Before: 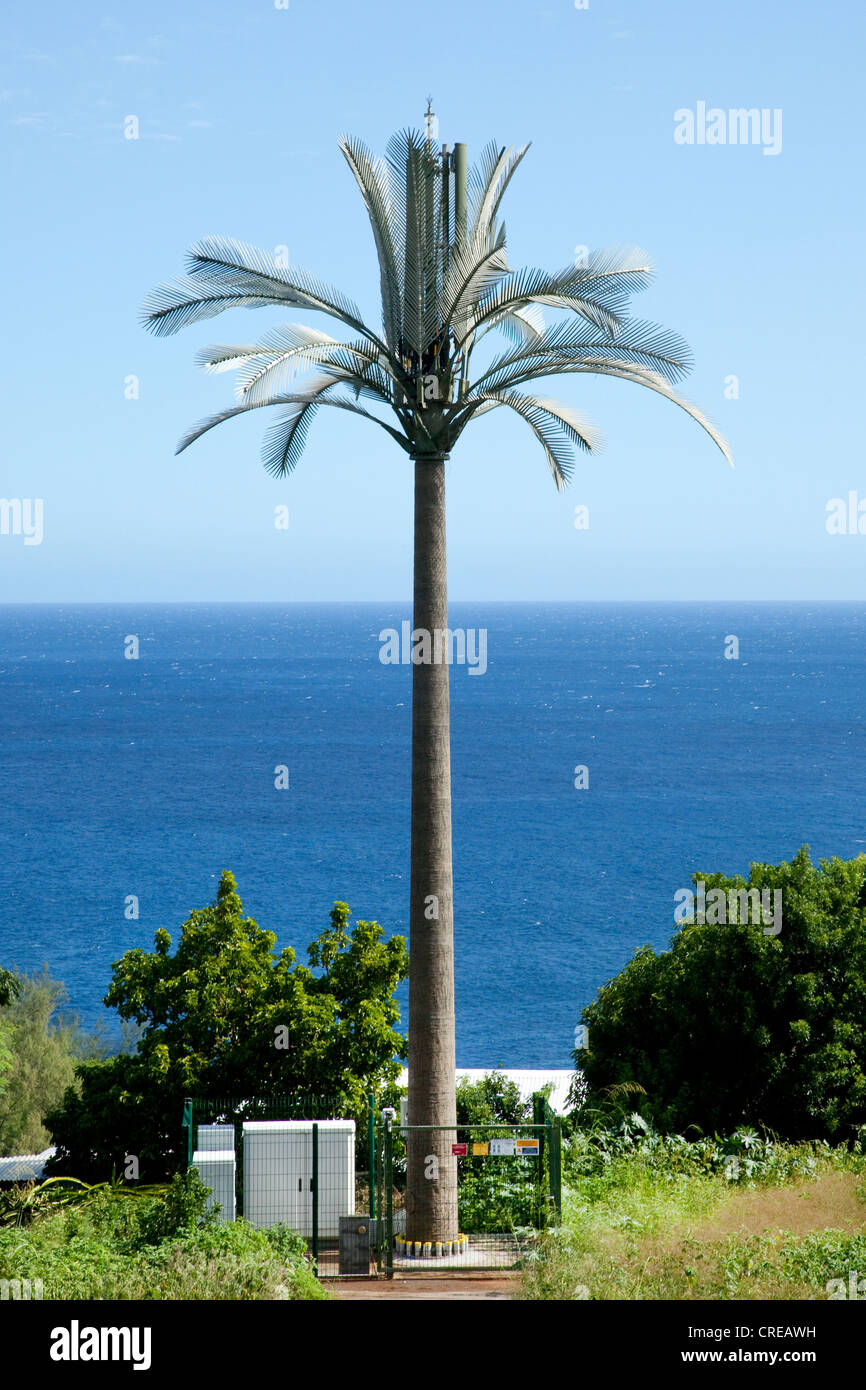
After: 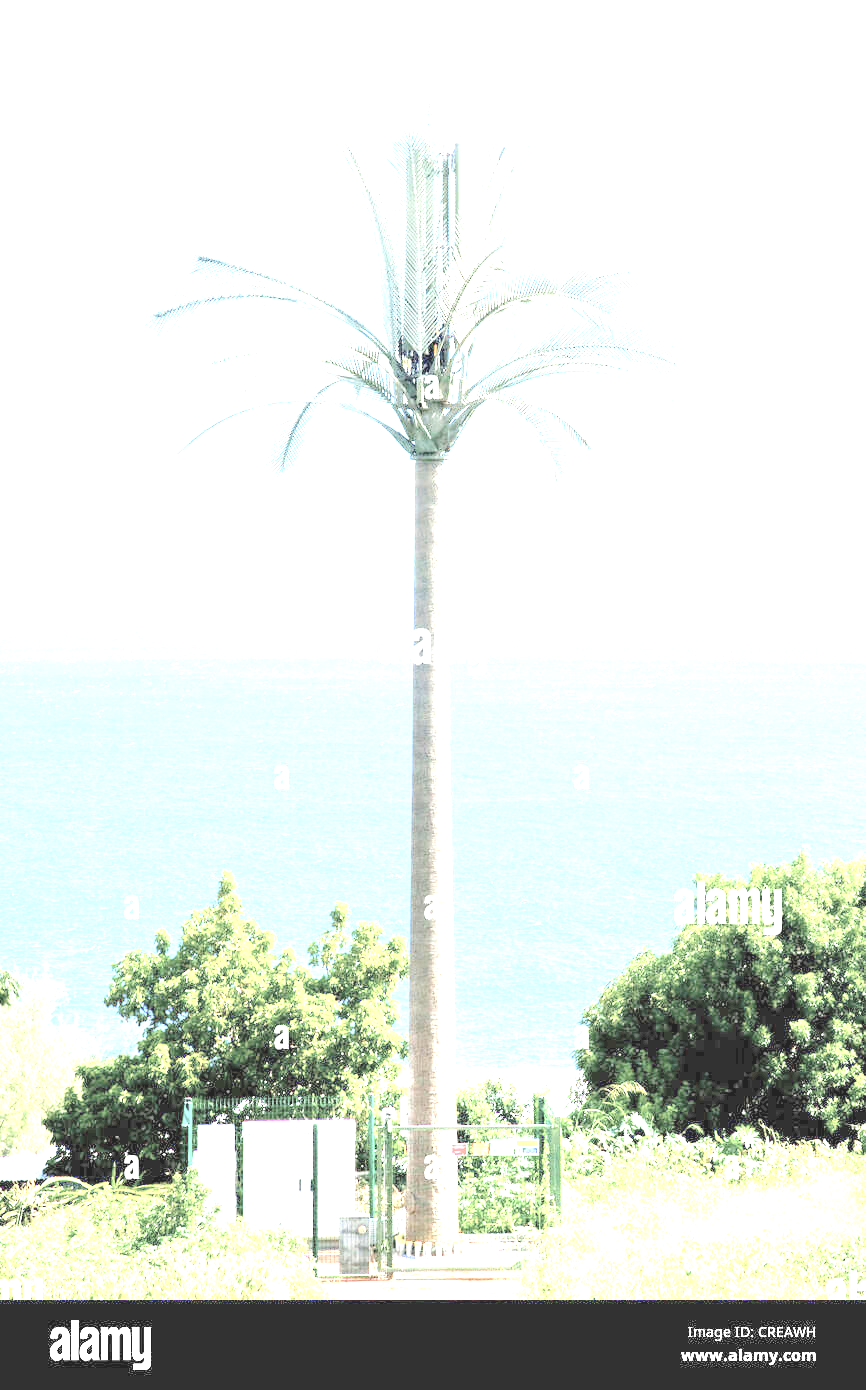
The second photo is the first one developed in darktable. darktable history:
exposure: black level correction 0, exposure 2.409 EV, compensate exposure bias true, compensate highlight preservation false
levels: levels [0.008, 0.318, 0.836]
tone equalizer: -8 EV -0.402 EV, -7 EV -0.379 EV, -6 EV -0.359 EV, -5 EV -0.262 EV, -3 EV 0.194 EV, -2 EV 0.36 EV, -1 EV 0.384 EV, +0 EV 0.434 EV
contrast brightness saturation: brightness 0.187, saturation -0.506
